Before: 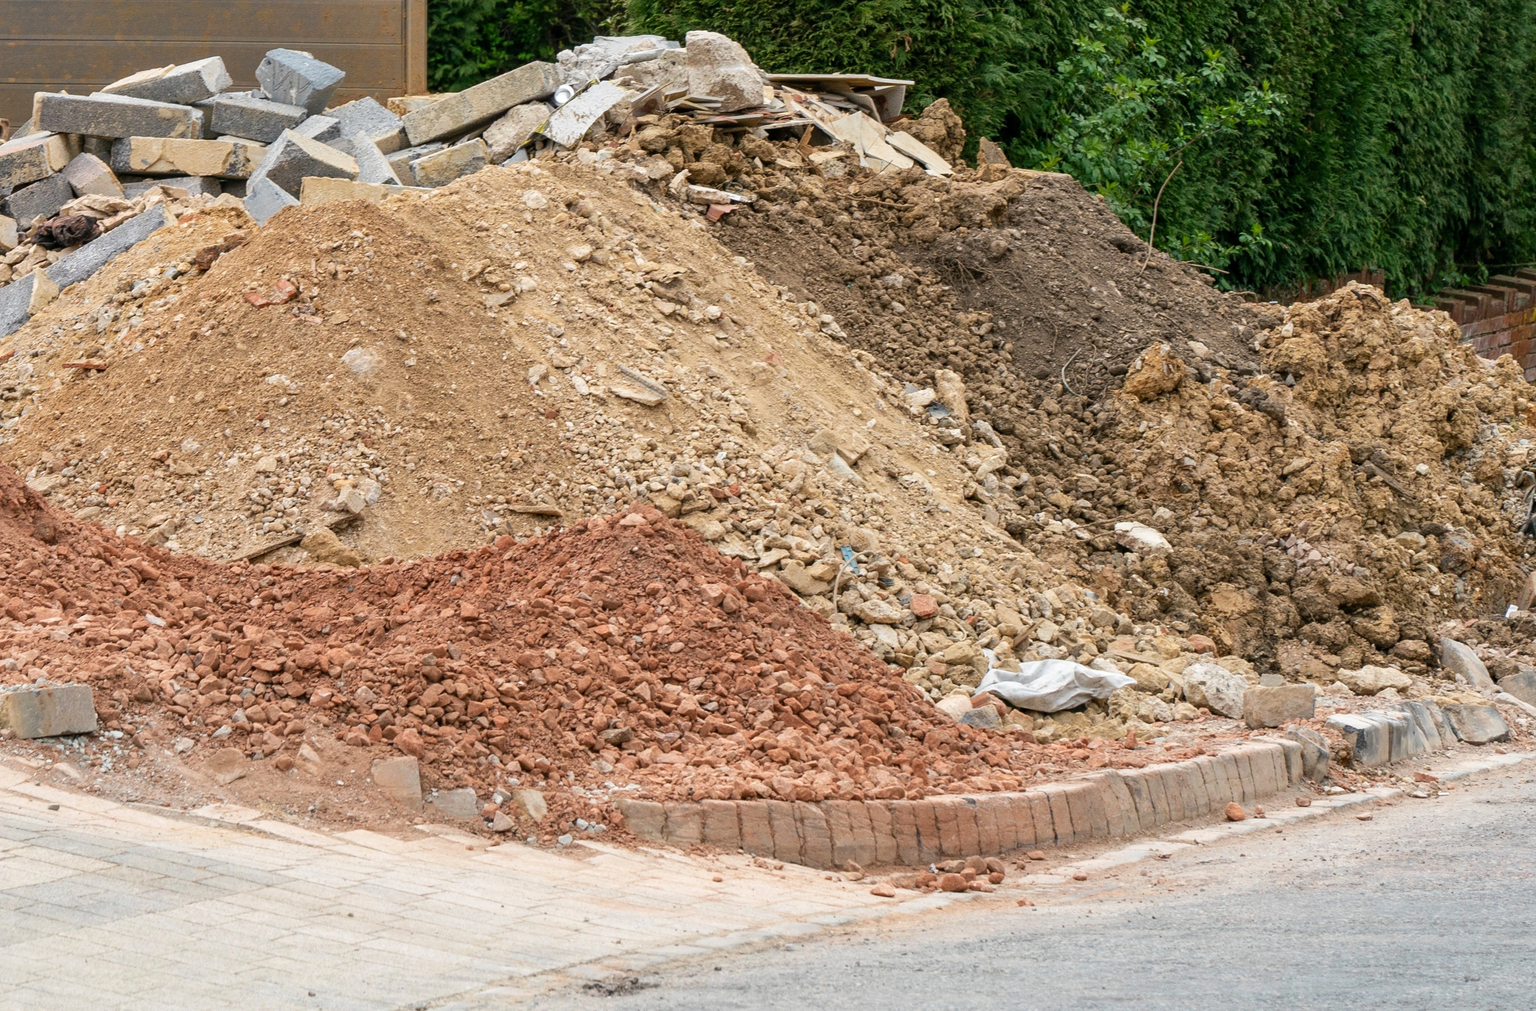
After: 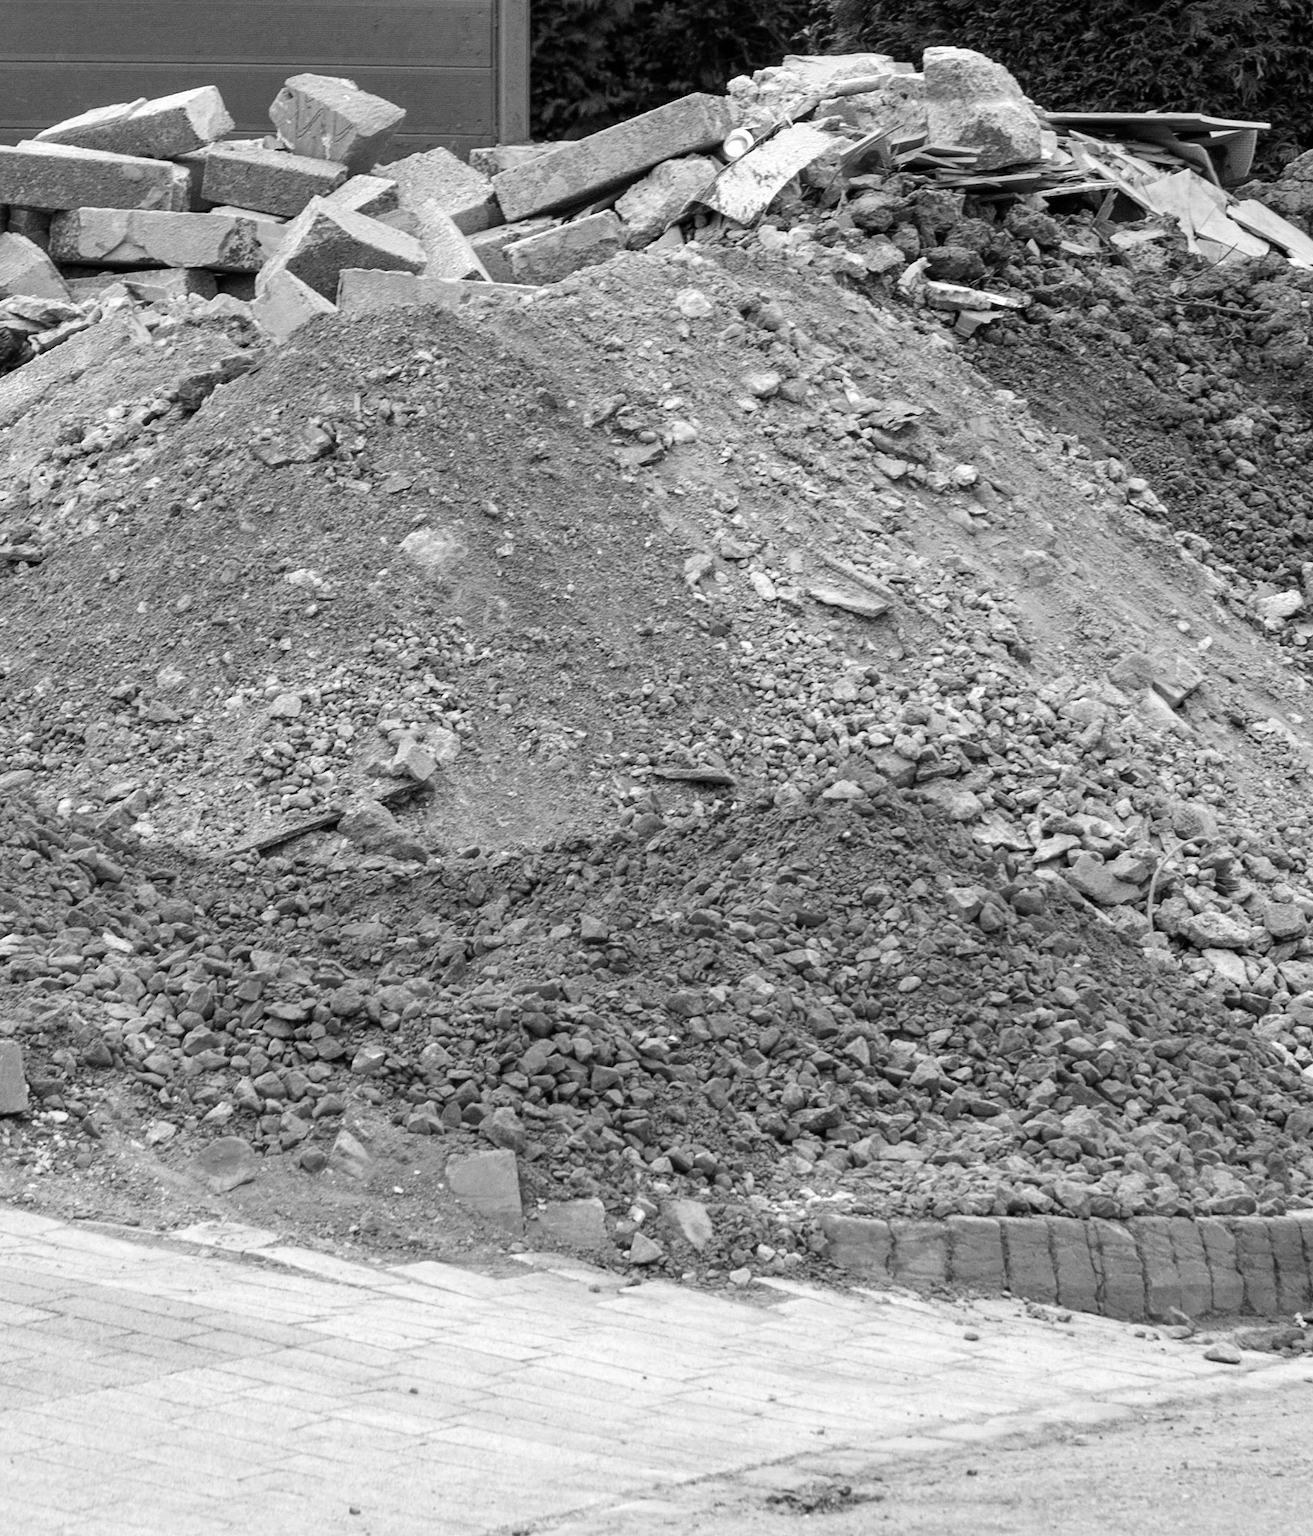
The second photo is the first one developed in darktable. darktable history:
color calibration: output gray [0.246, 0.254, 0.501, 0], gray › normalize channels true, illuminant same as pipeline (D50), adaptation XYZ, x 0.346, y 0.359, gamut compression 0
color balance: contrast 10%
crop: left 5.114%, right 38.589%
white balance: red 0.931, blue 1.11
